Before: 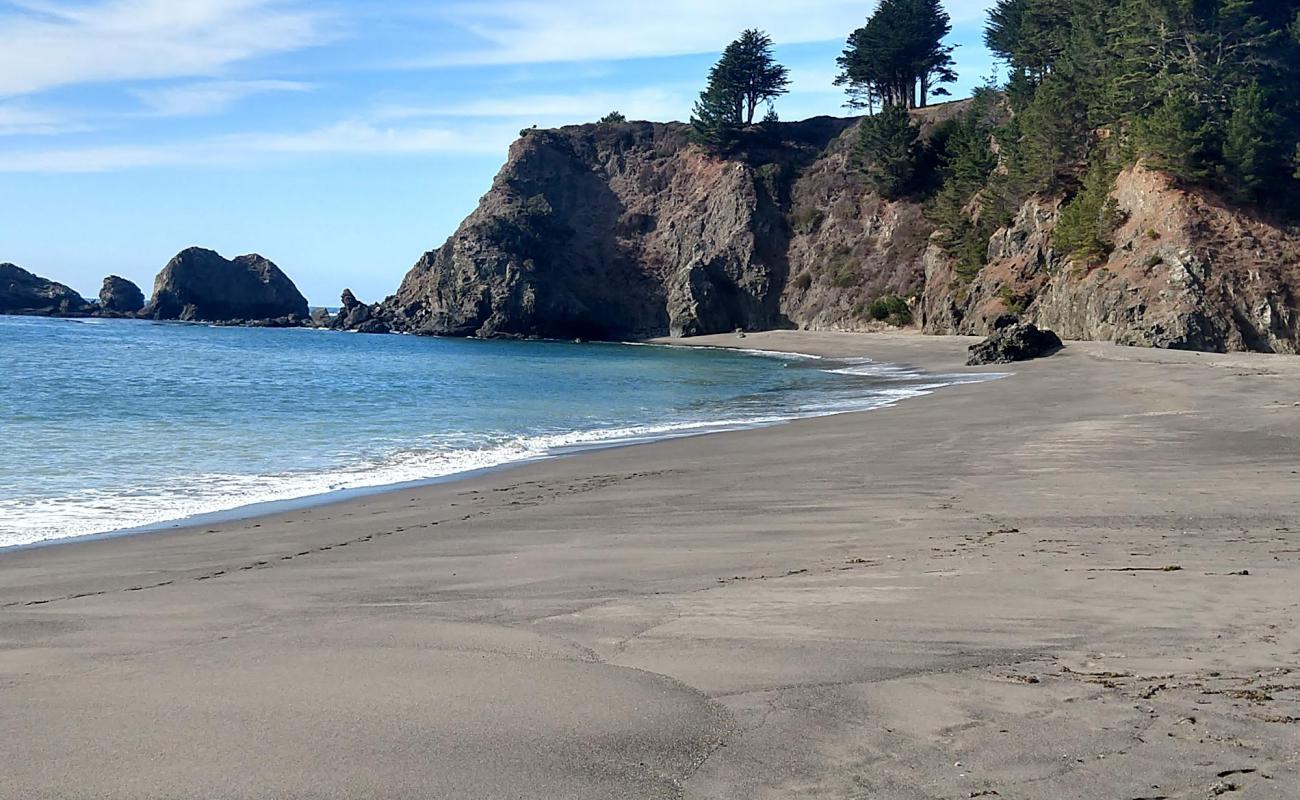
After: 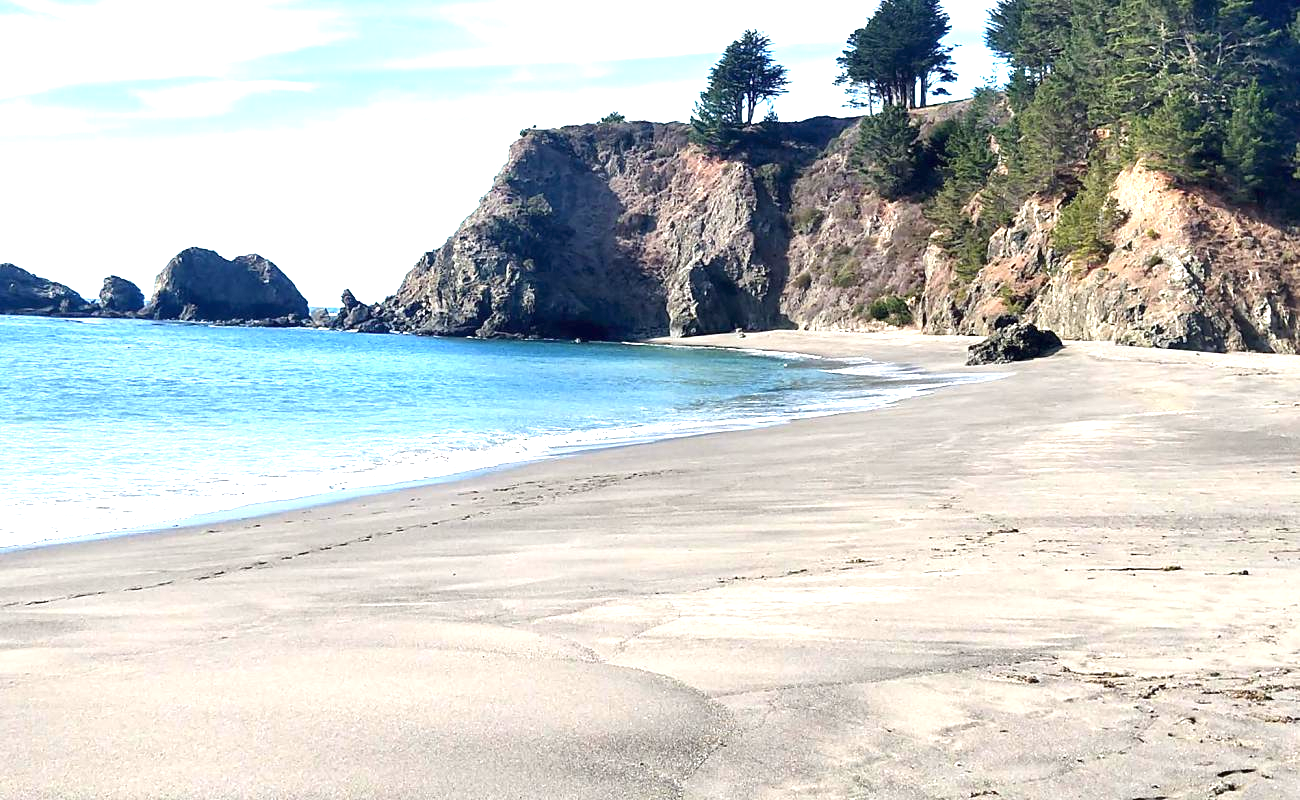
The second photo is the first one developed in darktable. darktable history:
exposure: black level correction 0, exposure 1.438 EV, compensate highlight preservation false
shadows and highlights: shadows 11.05, white point adjustment 1.23, highlights -0.215, soften with gaussian
